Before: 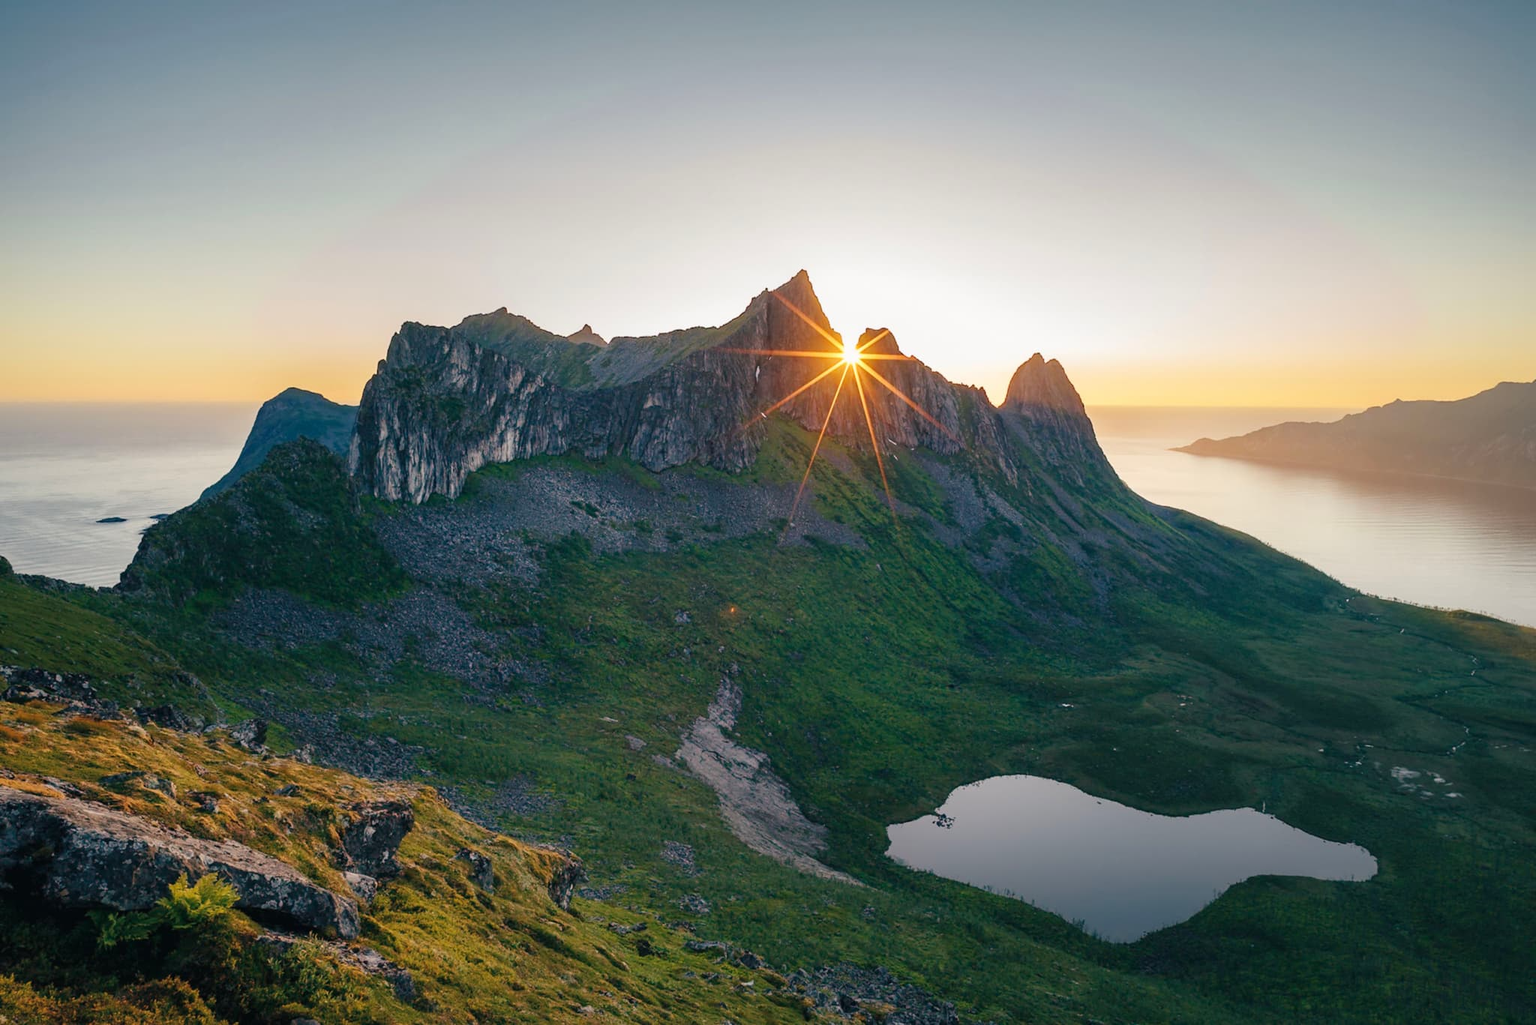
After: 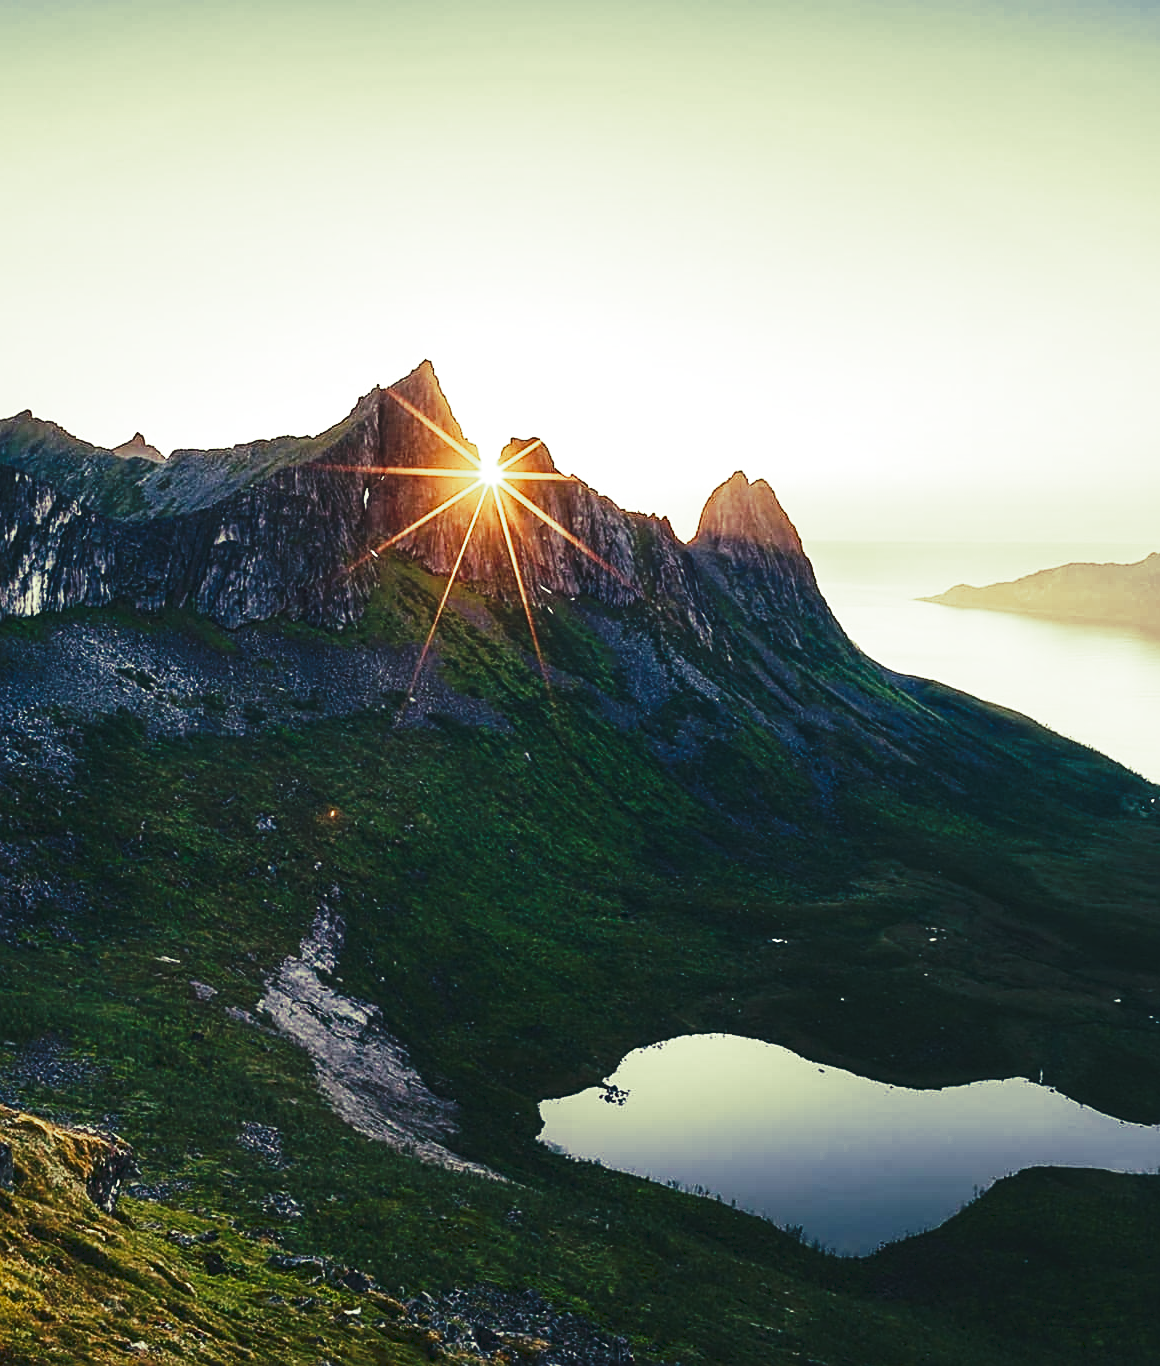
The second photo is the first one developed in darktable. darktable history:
crop: left 31.458%, top 0%, right 11.876%
white balance: red 0.98, blue 1.034
contrast brightness saturation: contrast 0.28
tone curve: curves: ch0 [(0, 0) (0.003, 0.072) (0.011, 0.077) (0.025, 0.082) (0.044, 0.094) (0.069, 0.106) (0.1, 0.125) (0.136, 0.145) (0.177, 0.173) (0.224, 0.216) (0.277, 0.281) (0.335, 0.356) (0.399, 0.436) (0.468, 0.53) (0.543, 0.629) (0.623, 0.724) (0.709, 0.808) (0.801, 0.88) (0.898, 0.941) (1, 1)], preserve colors none
local contrast: highlights 100%, shadows 100%, detail 120%, midtone range 0.2
split-toning: shadows › hue 290.82°, shadows › saturation 0.34, highlights › saturation 0.38, balance 0, compress 50%
sharpen: on, module defaults
